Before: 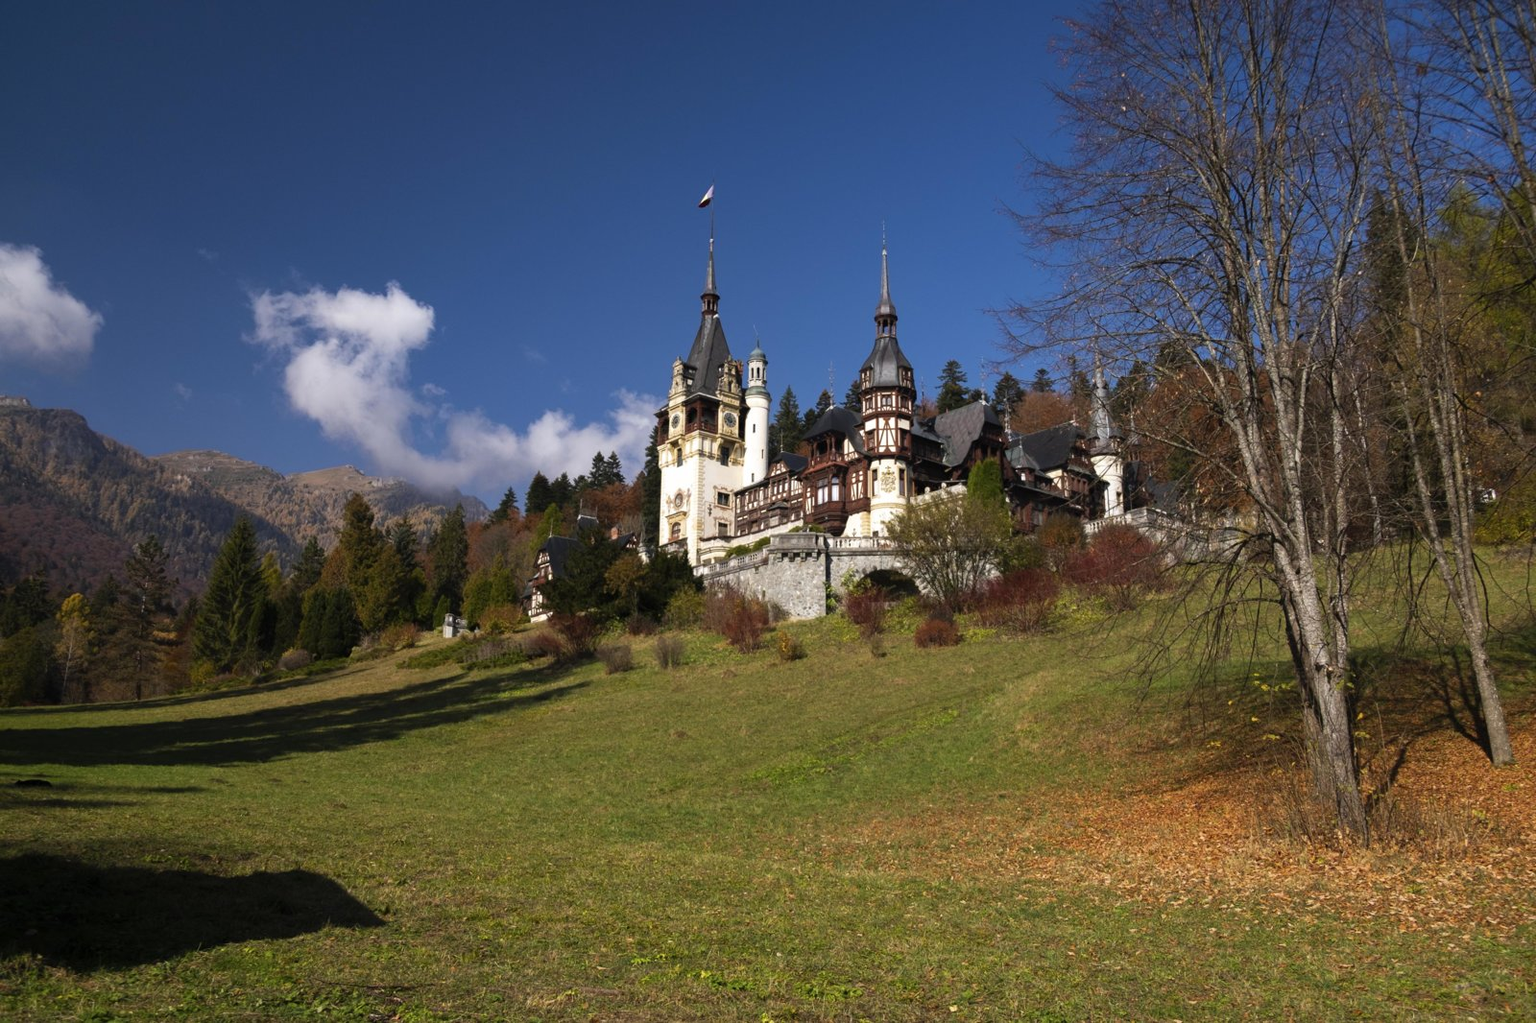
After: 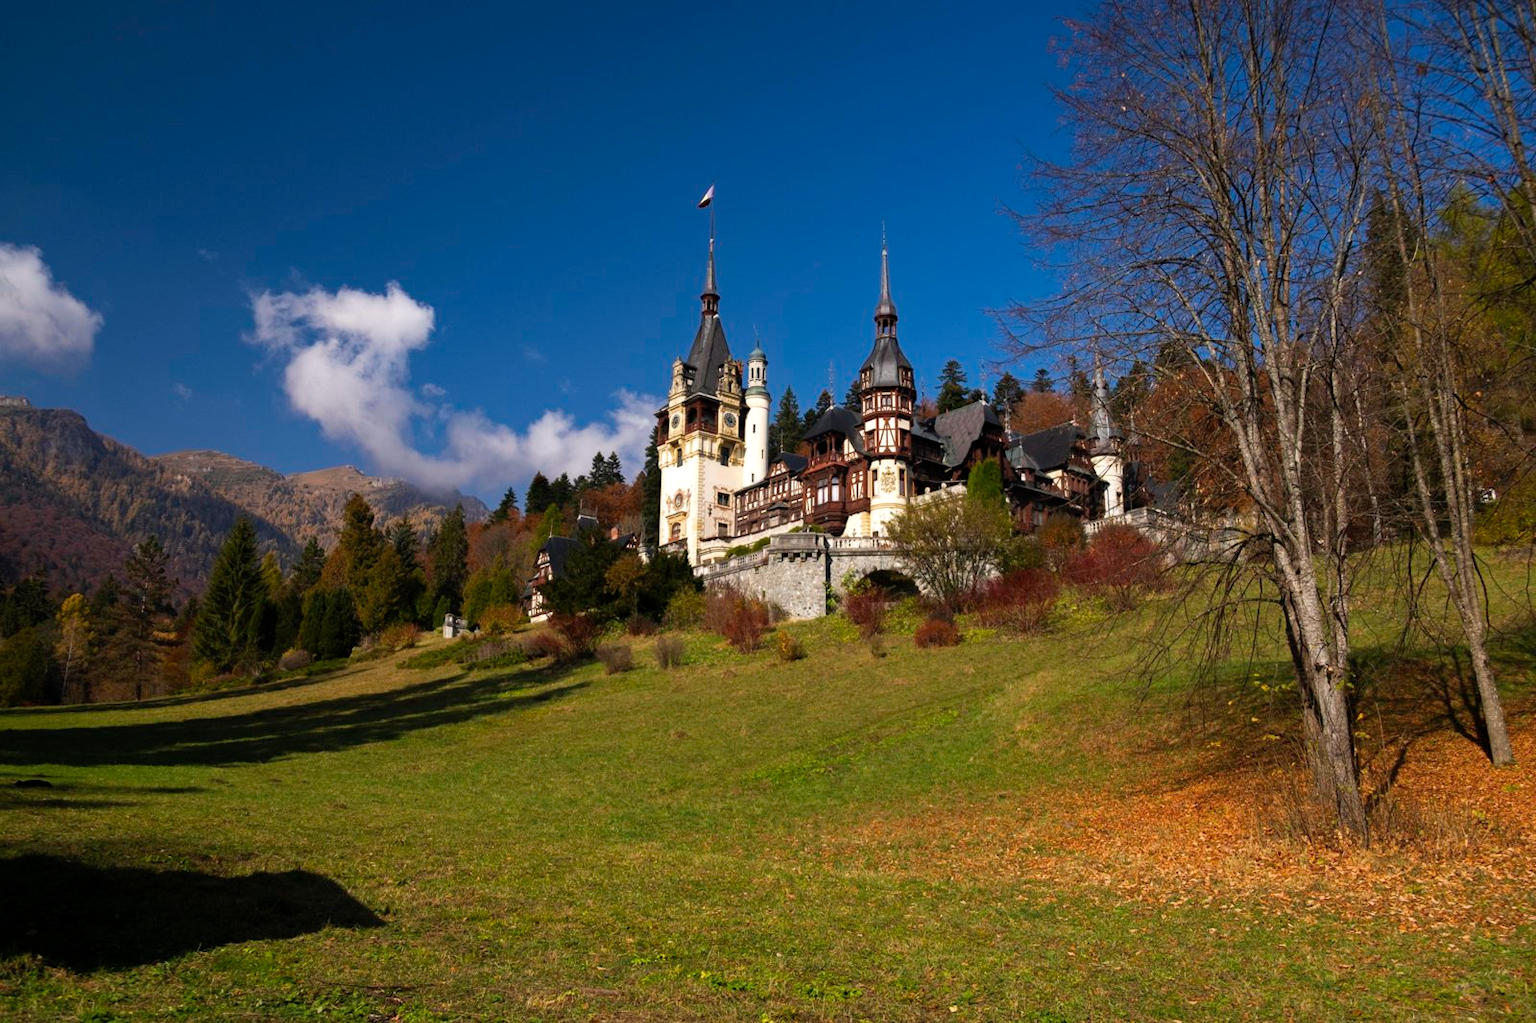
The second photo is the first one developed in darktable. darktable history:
haze removal: strength 0.115, distance 0.245, compatibility mode true, adaptive false
color correction: highlights a* 0.869, highlights b* 2.84, saturation 1.1
